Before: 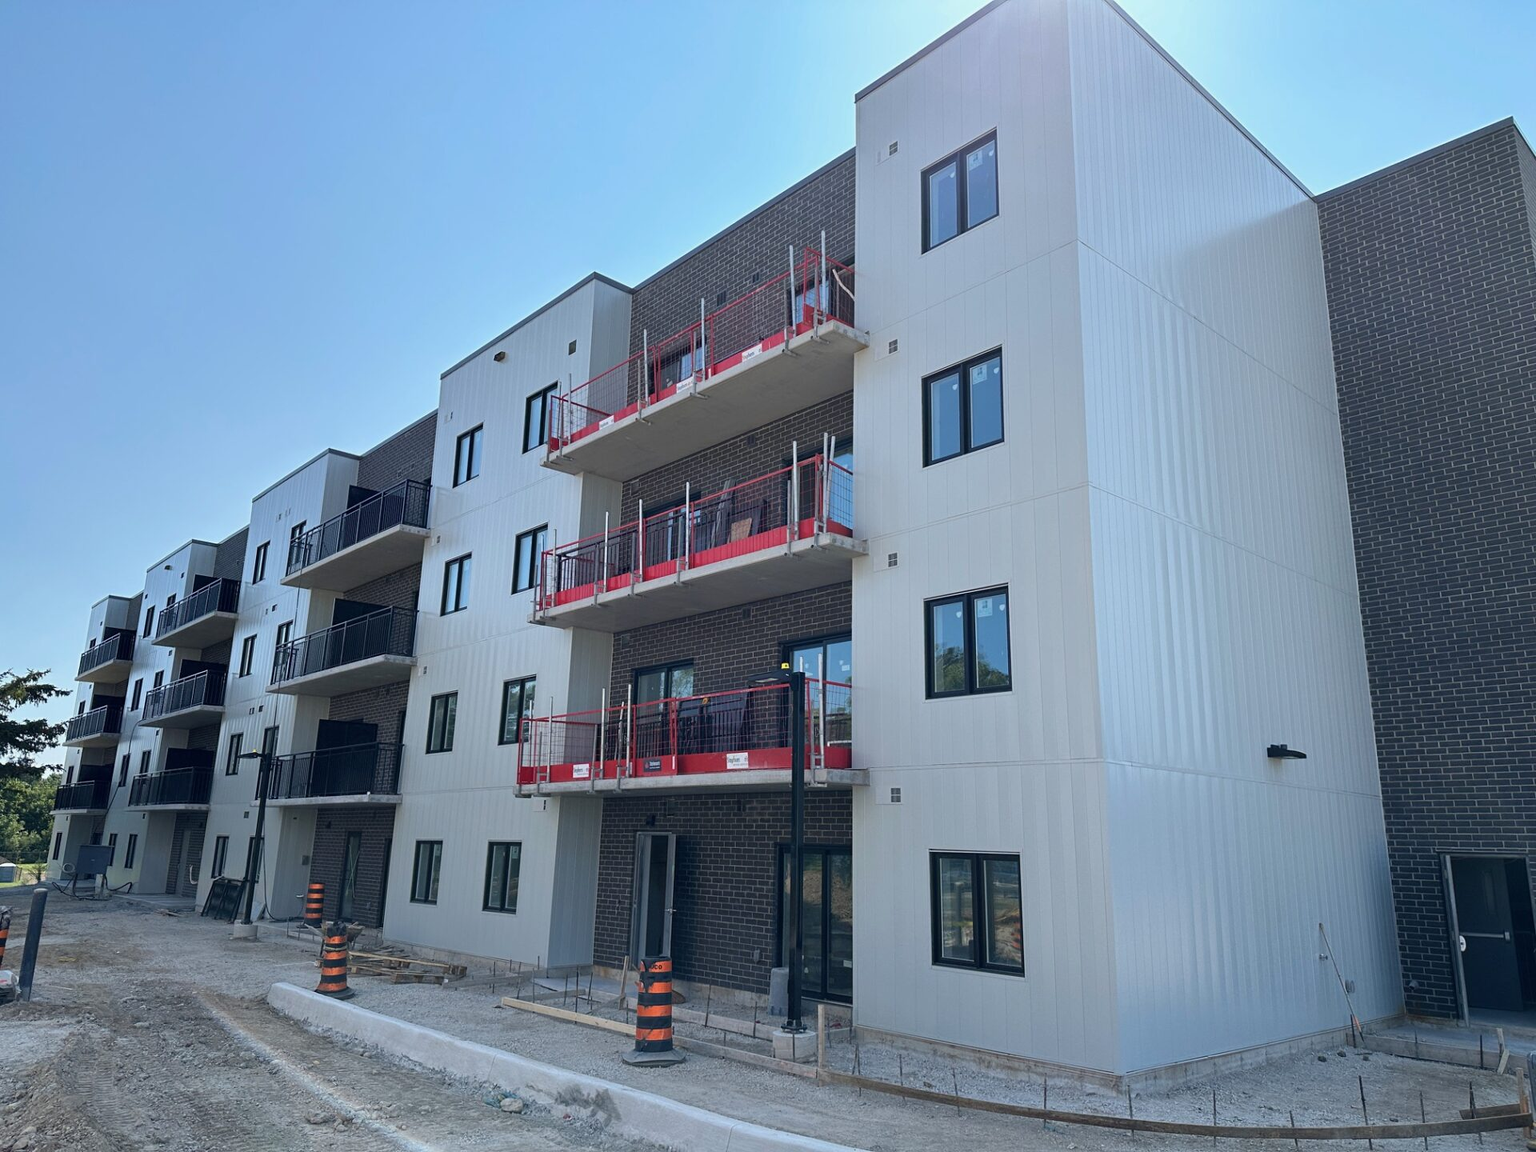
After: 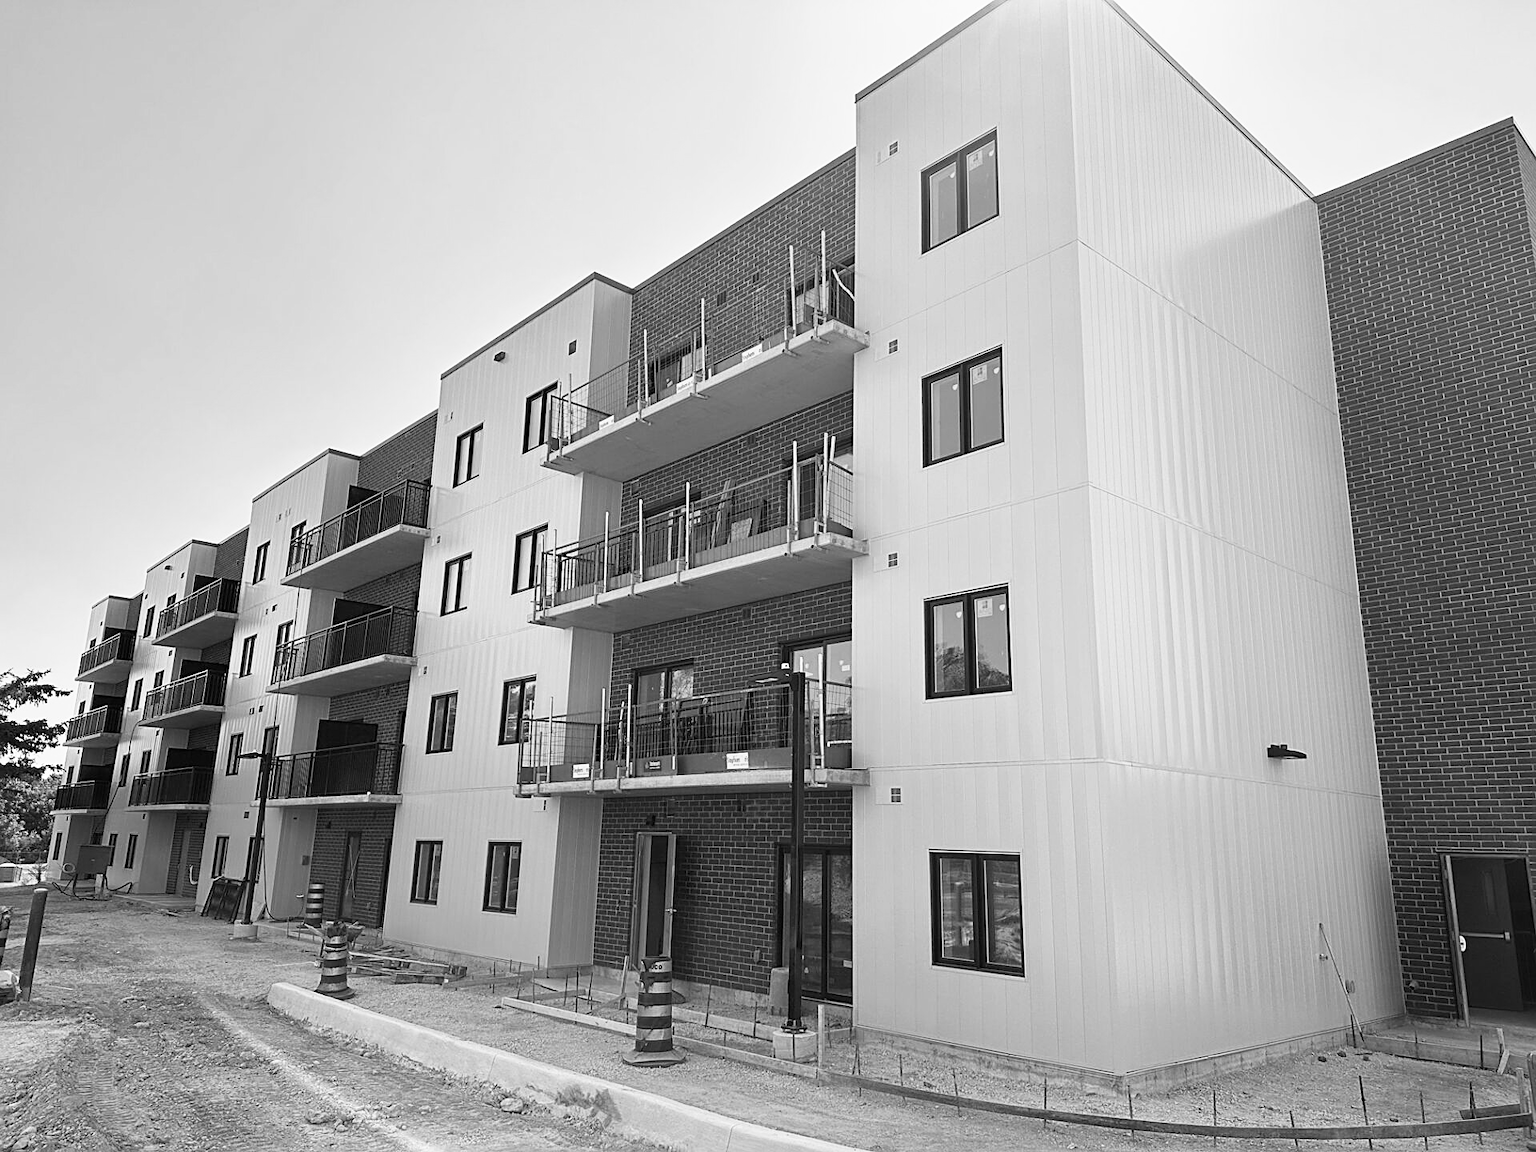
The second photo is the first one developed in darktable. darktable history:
base curve: curves: ch0 [(0, 0) (0.557, 0.834) (1, 1)]
monochrome: on, module defaults
sharpen: on, module defaults
